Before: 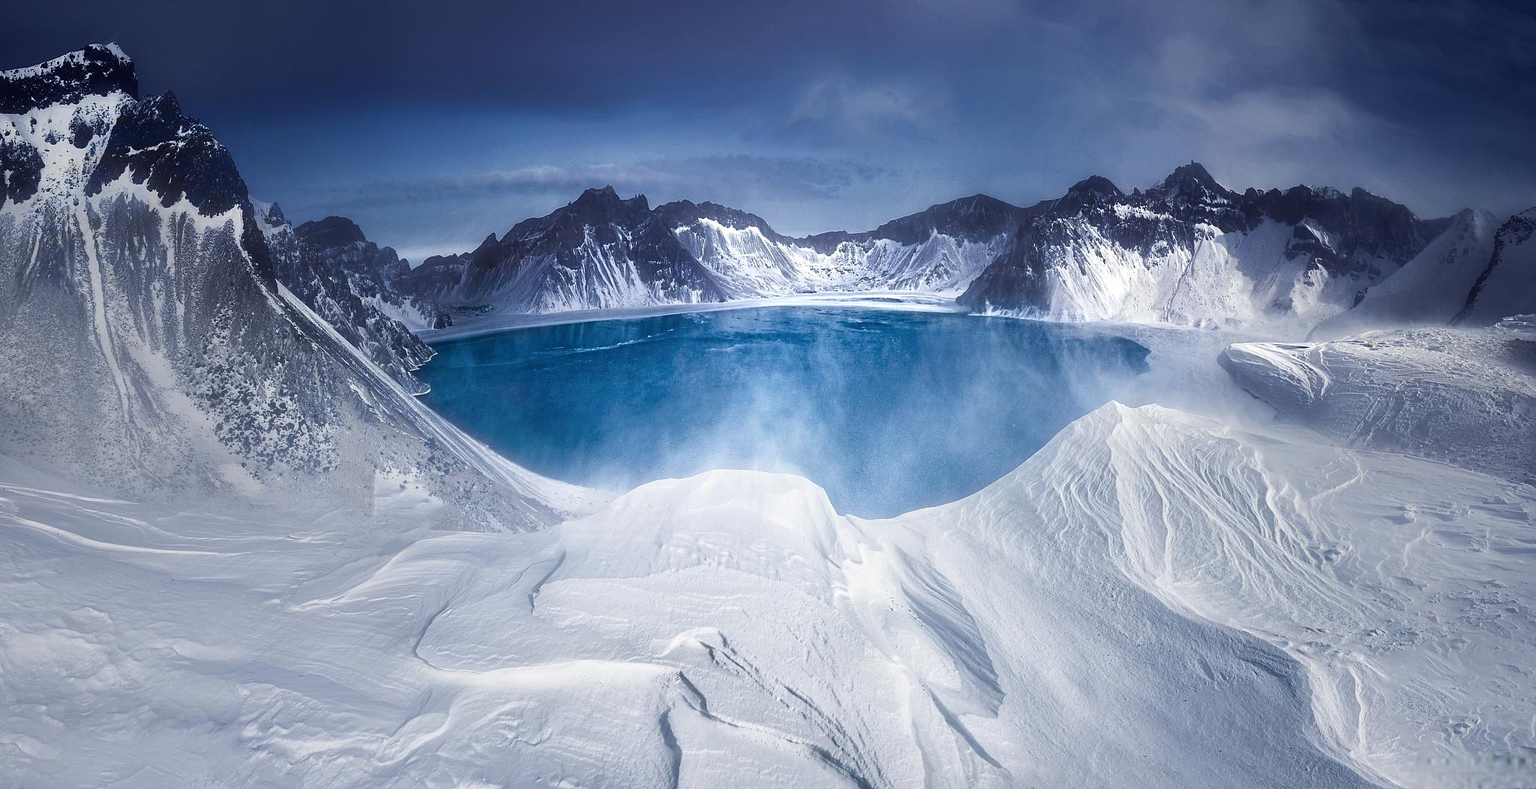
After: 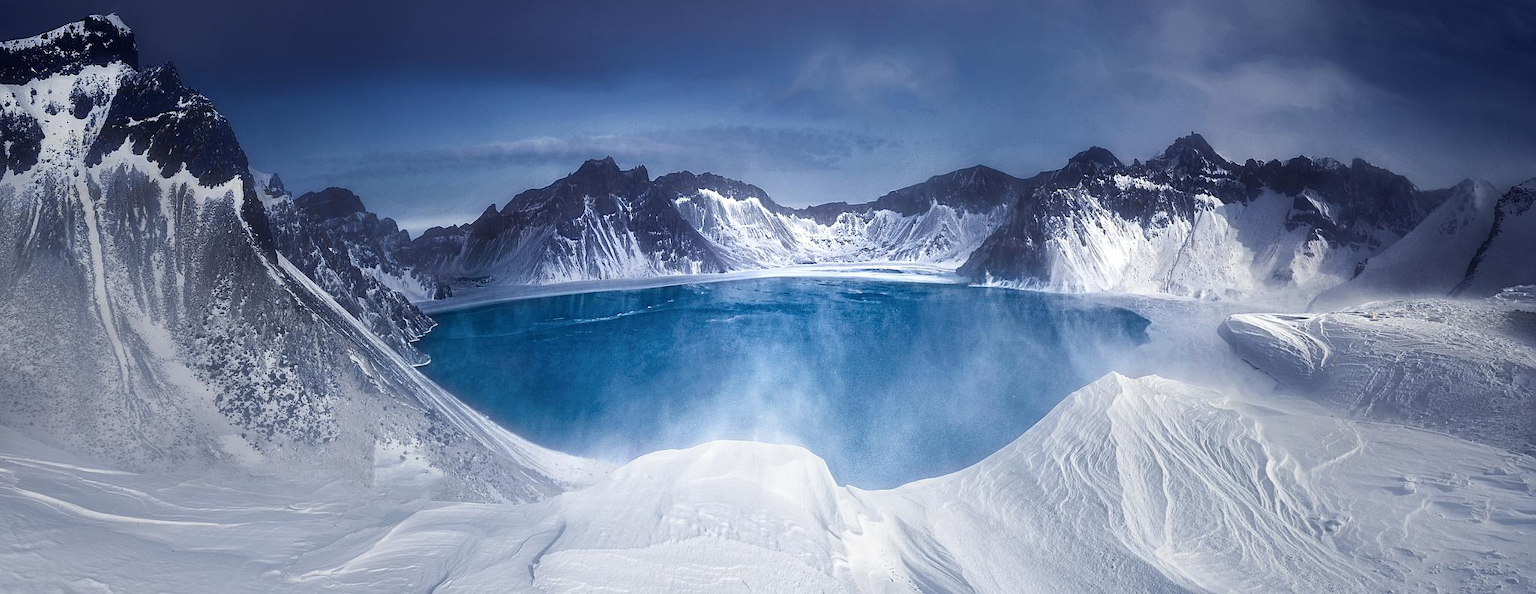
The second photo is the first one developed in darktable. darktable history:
crop: top 3.797%, bottom 20.852%
